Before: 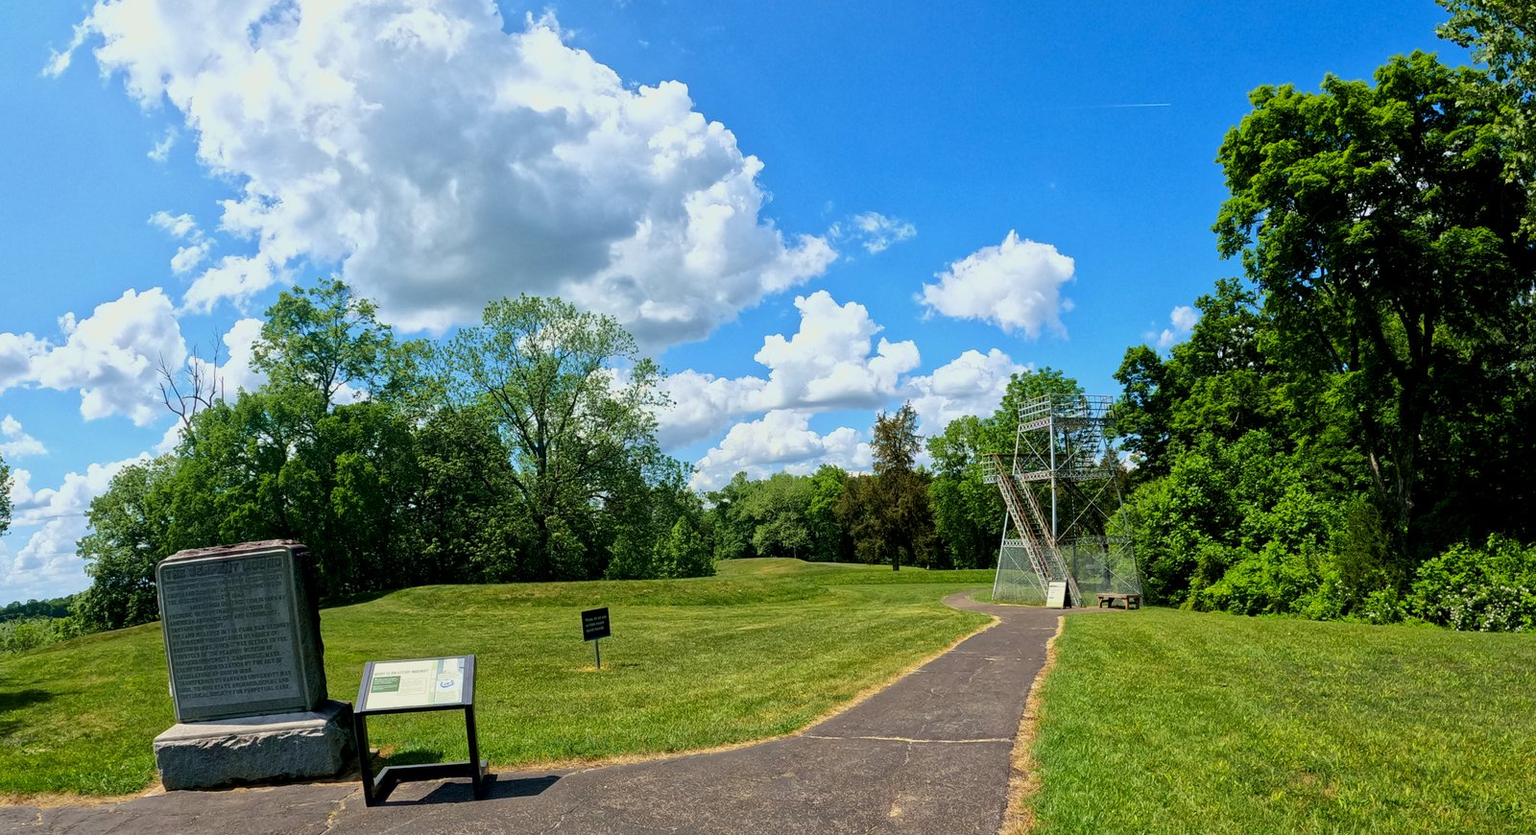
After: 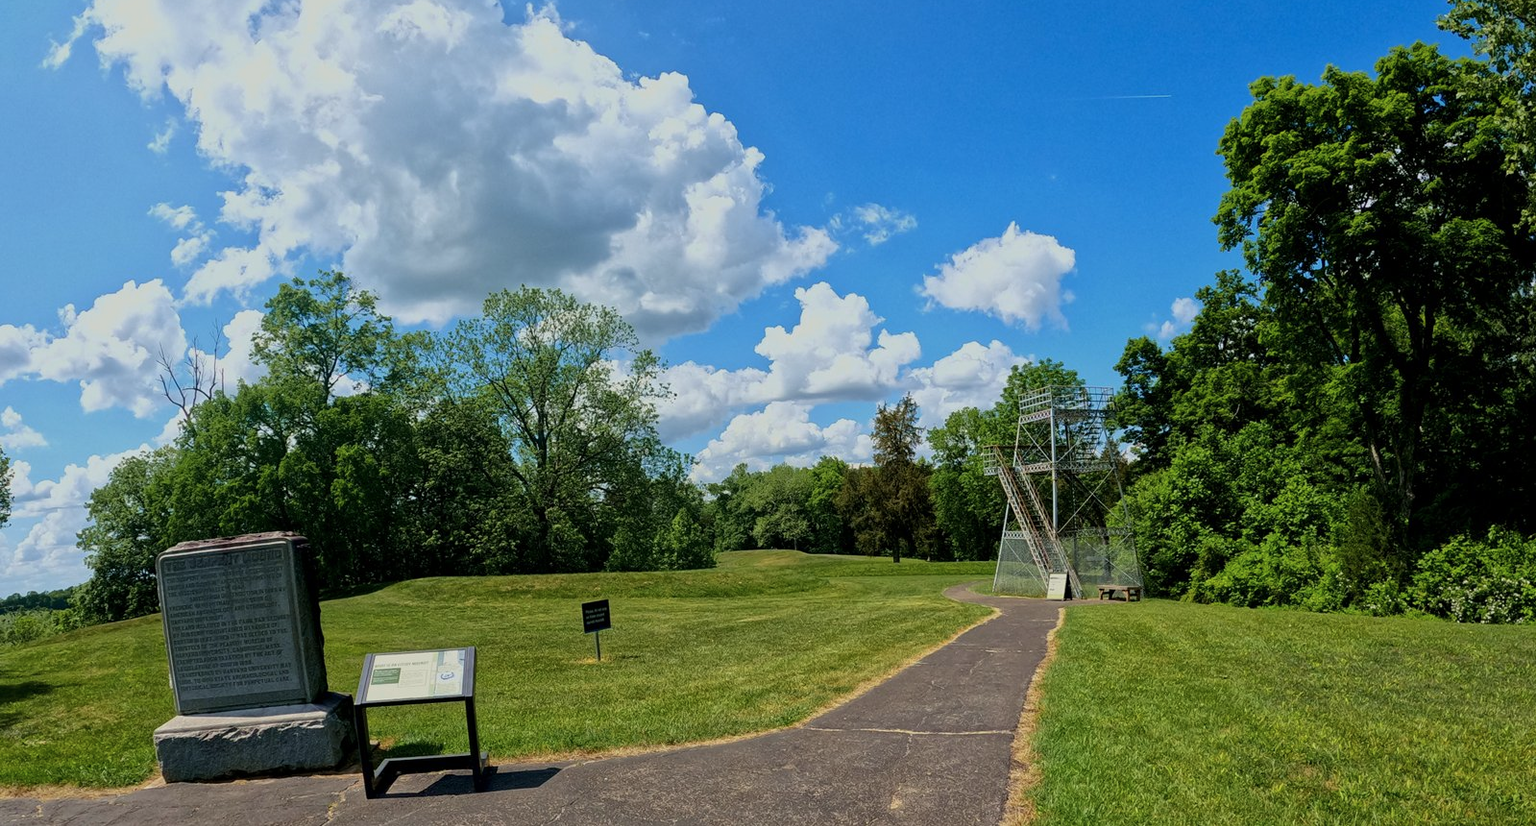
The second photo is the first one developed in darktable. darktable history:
color balance rgb: perceptual saturation grading › global saturation -1%
exposure: exposure -0.151 EV
crop: top 1.049%, right 0.001%
color zones: curves: ch0 [(0.25, 0.5) (0.428, 0.473) (0.75, 0.5)]; ch1 [(0.243, 0.479) (0.398, 0.452) (0.75, 0.5)]
